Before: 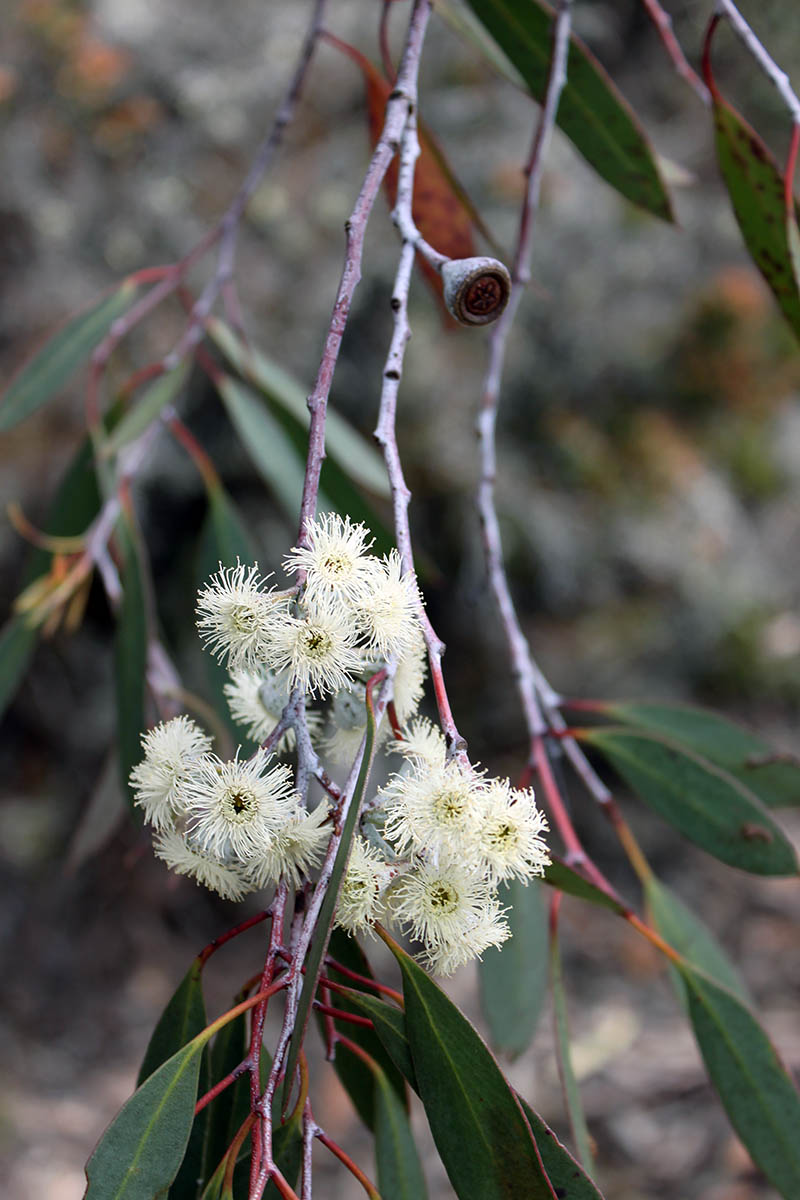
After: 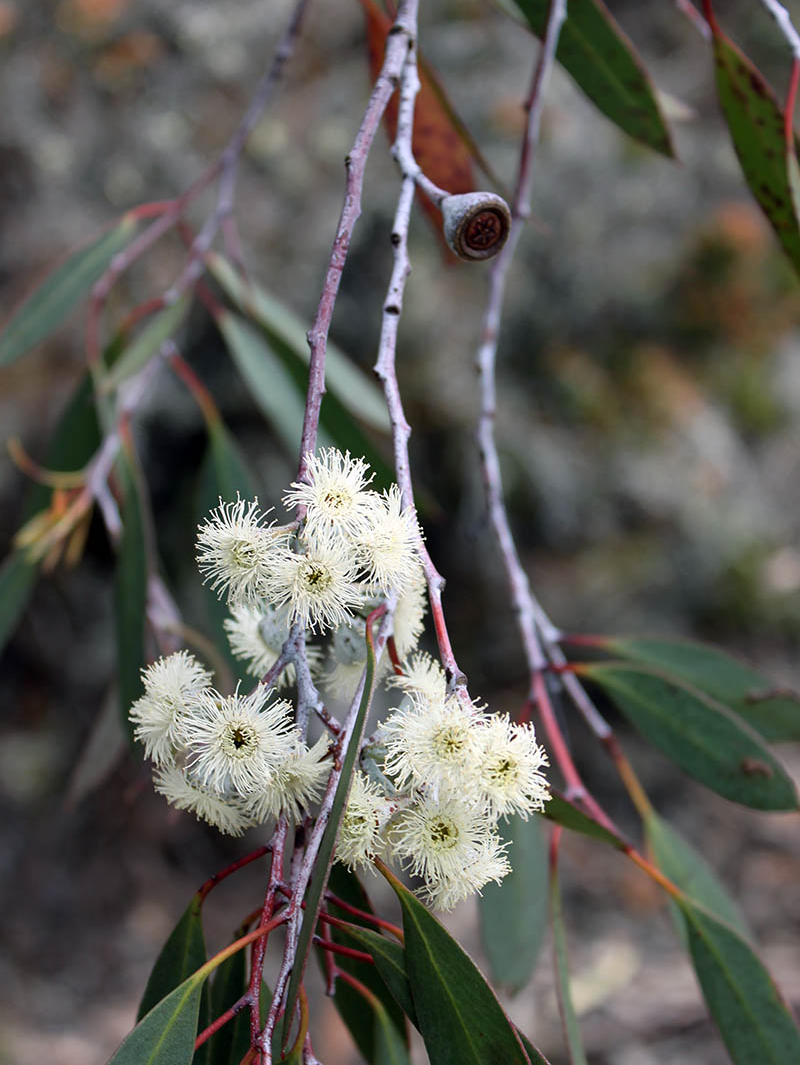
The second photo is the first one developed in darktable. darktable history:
crop and rotate: top 5.451%, bottom 5.781%
